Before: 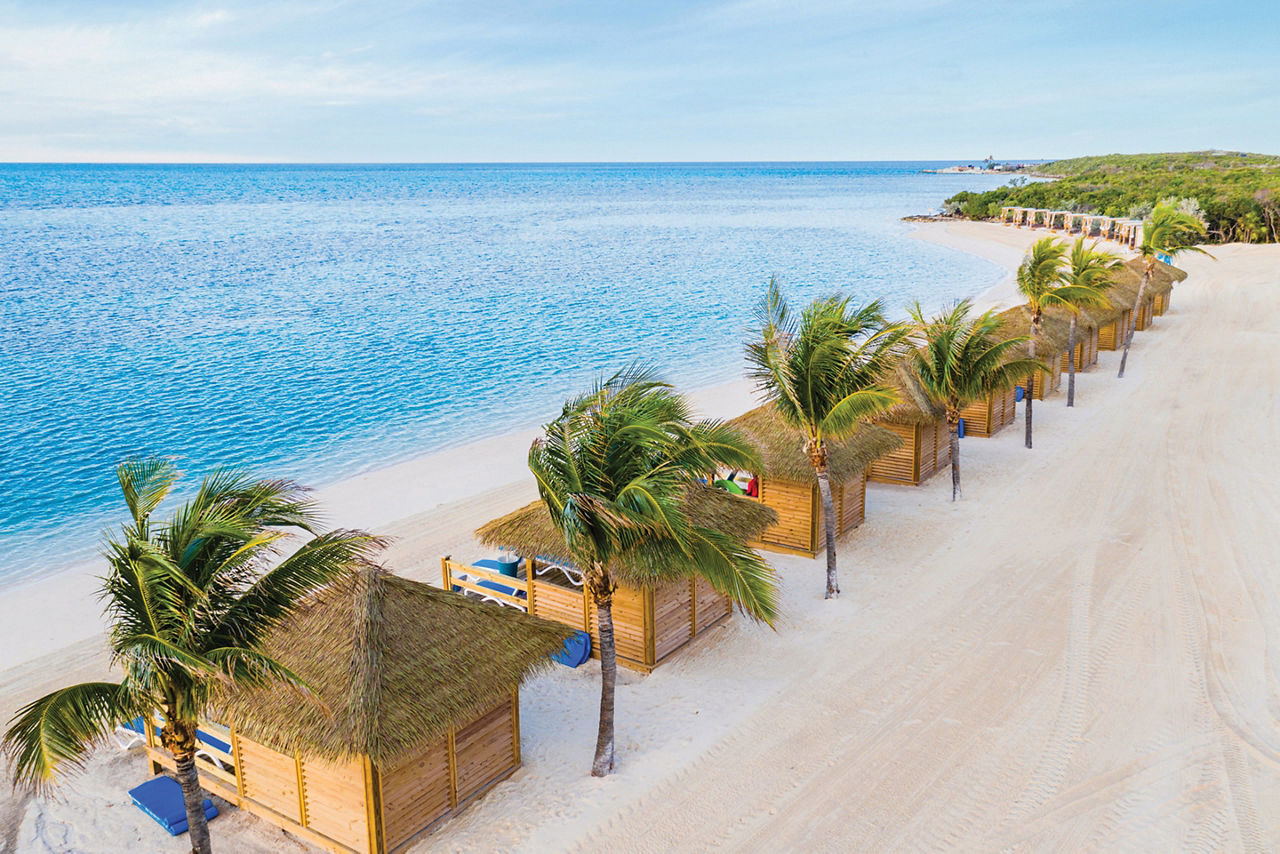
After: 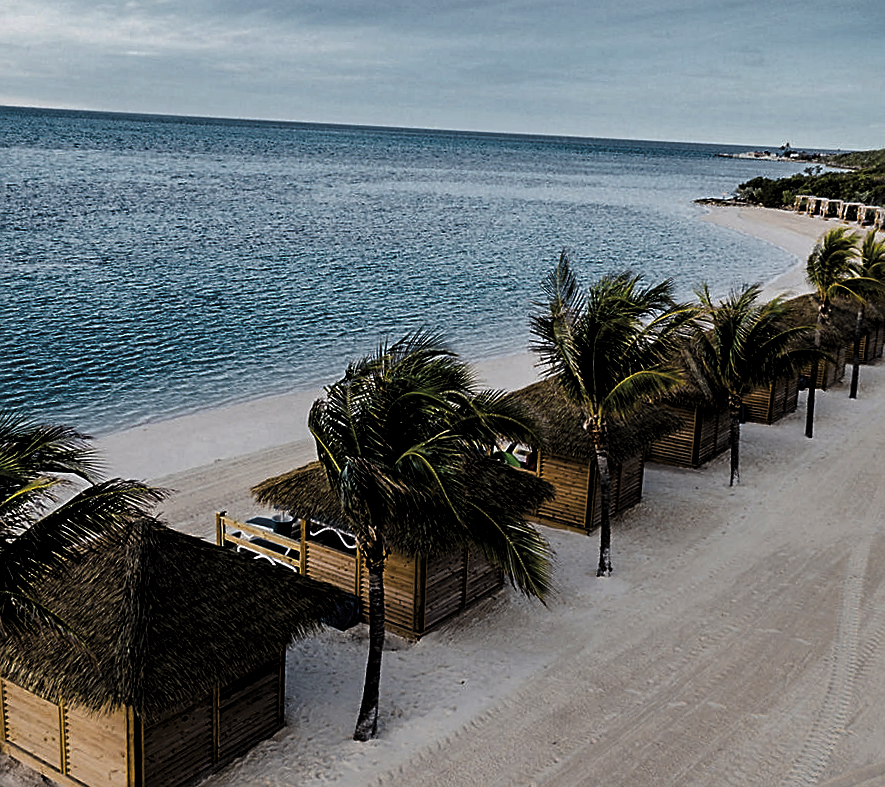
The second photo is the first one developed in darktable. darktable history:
crop and rotate: angle -3.27°, left 14.277%, top 0.028%, right 10.766%, bottom 0.028%
levels: mode automatic, black 8.58%, gray 59.42%, levels [0, 0.445, 1]
sharpen: on, module defaults
